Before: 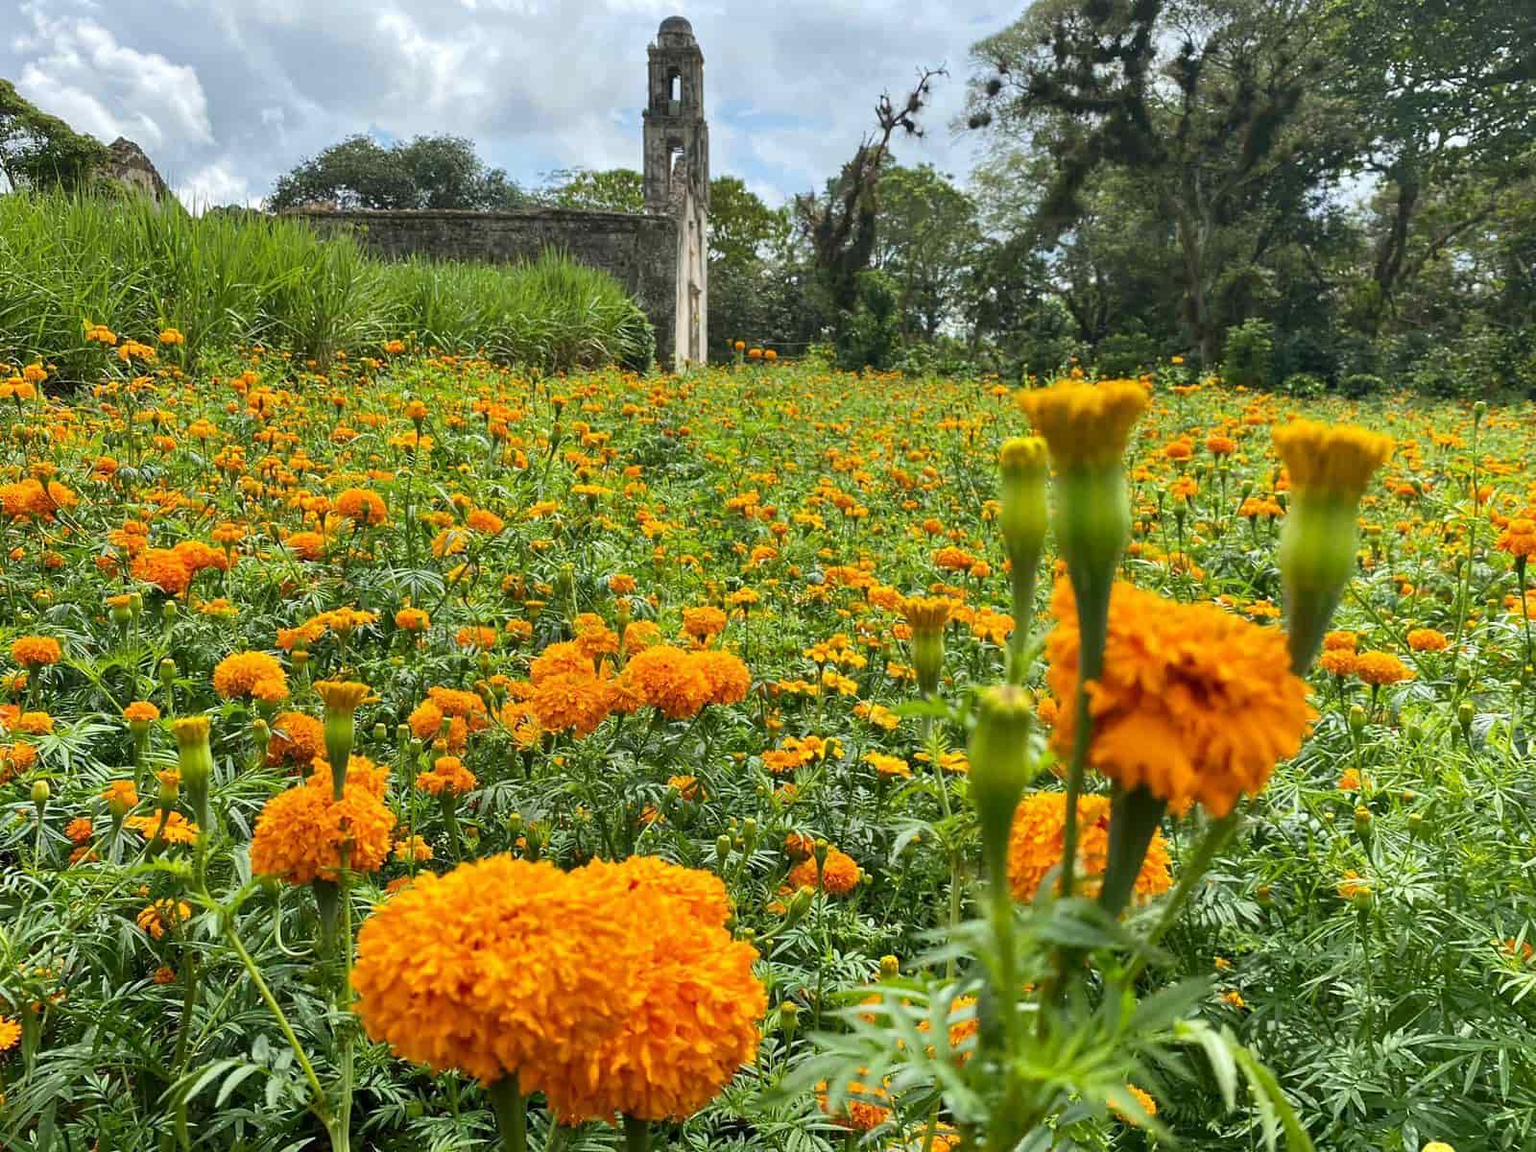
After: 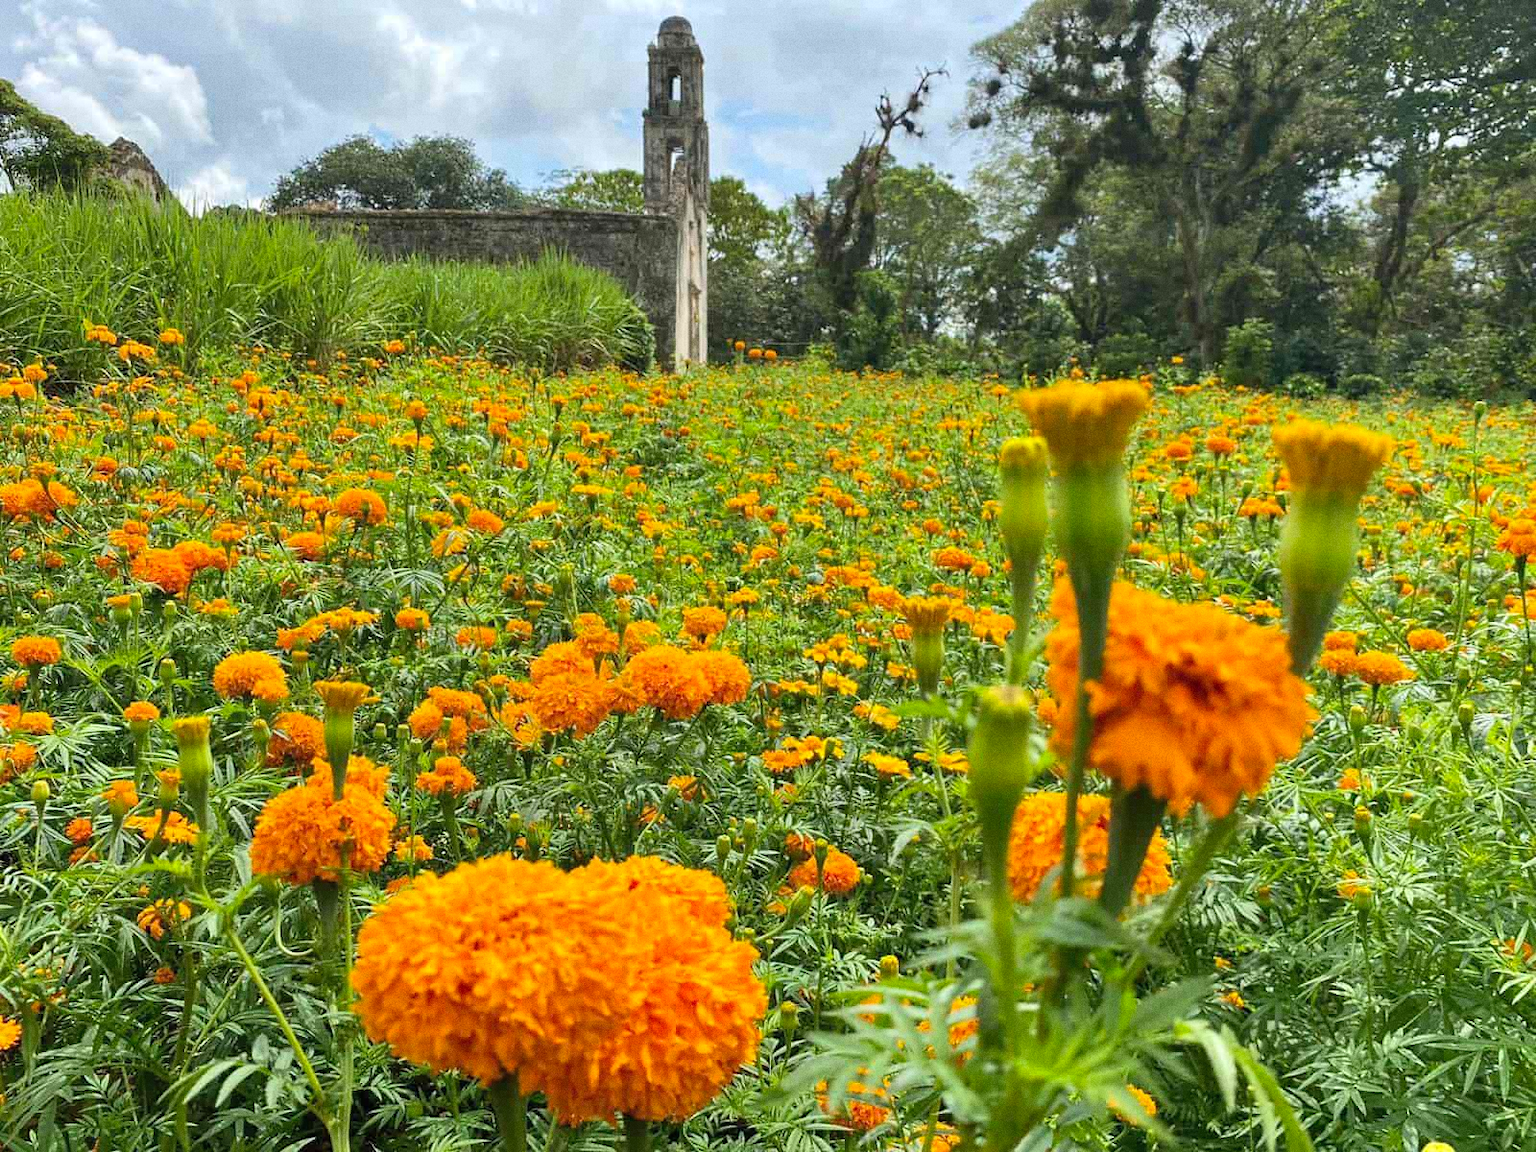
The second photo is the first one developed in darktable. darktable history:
contrast brightness saturation: contrast 0.03, brightness 0.06, saturation 0.13
grain: coarseness 0.09 ISO
